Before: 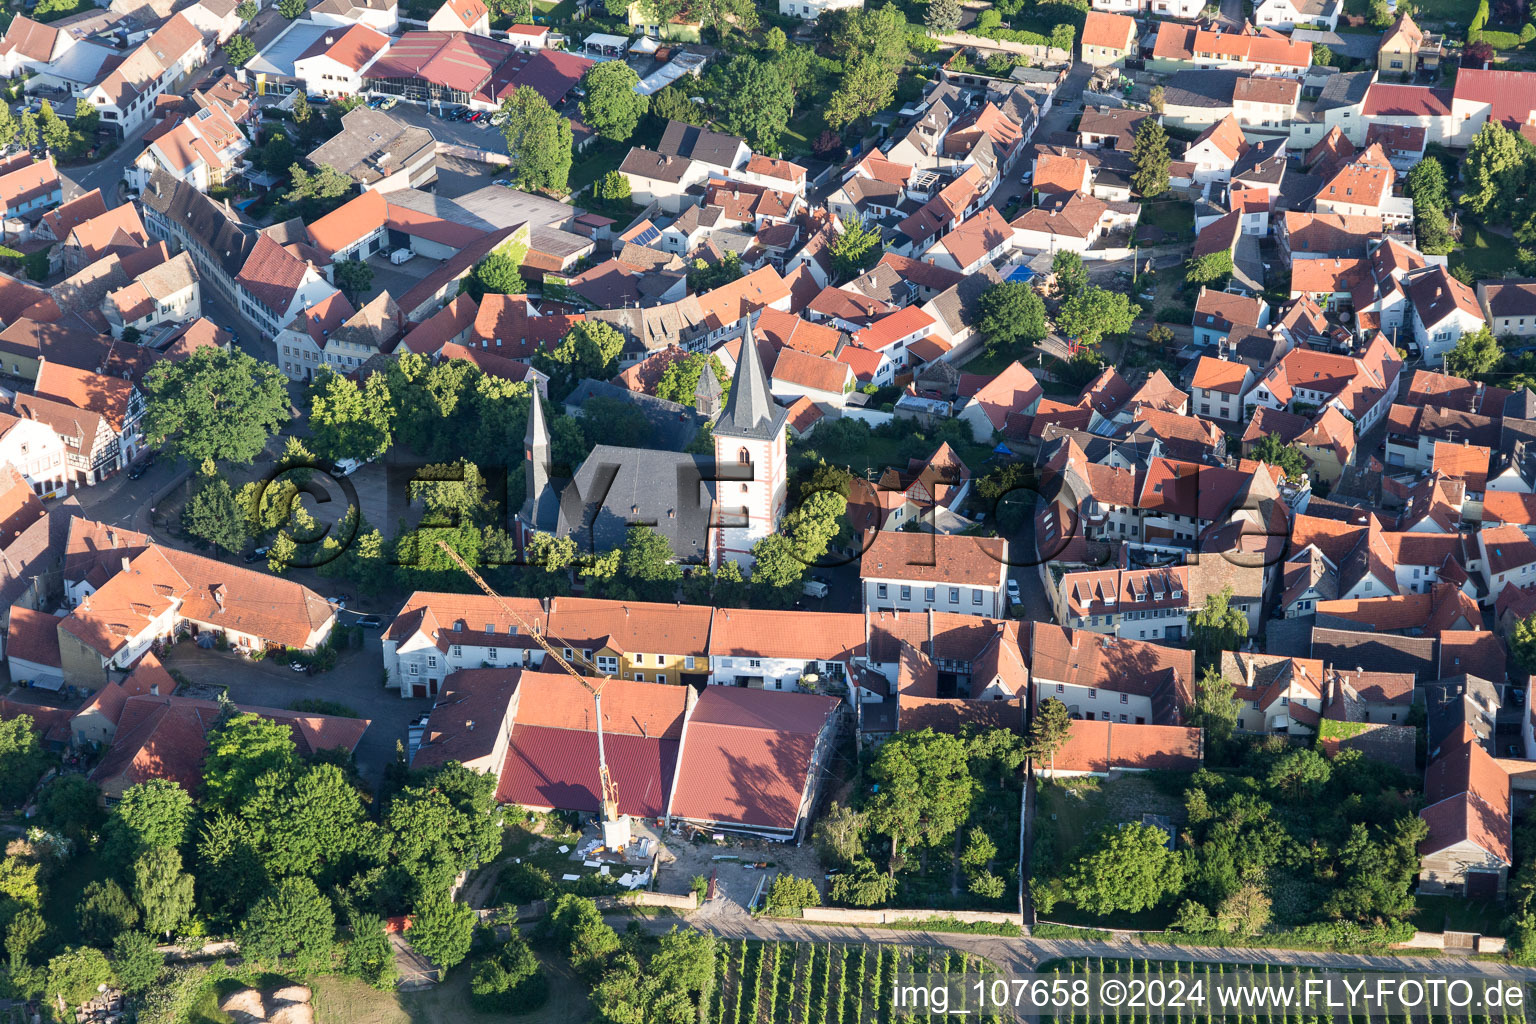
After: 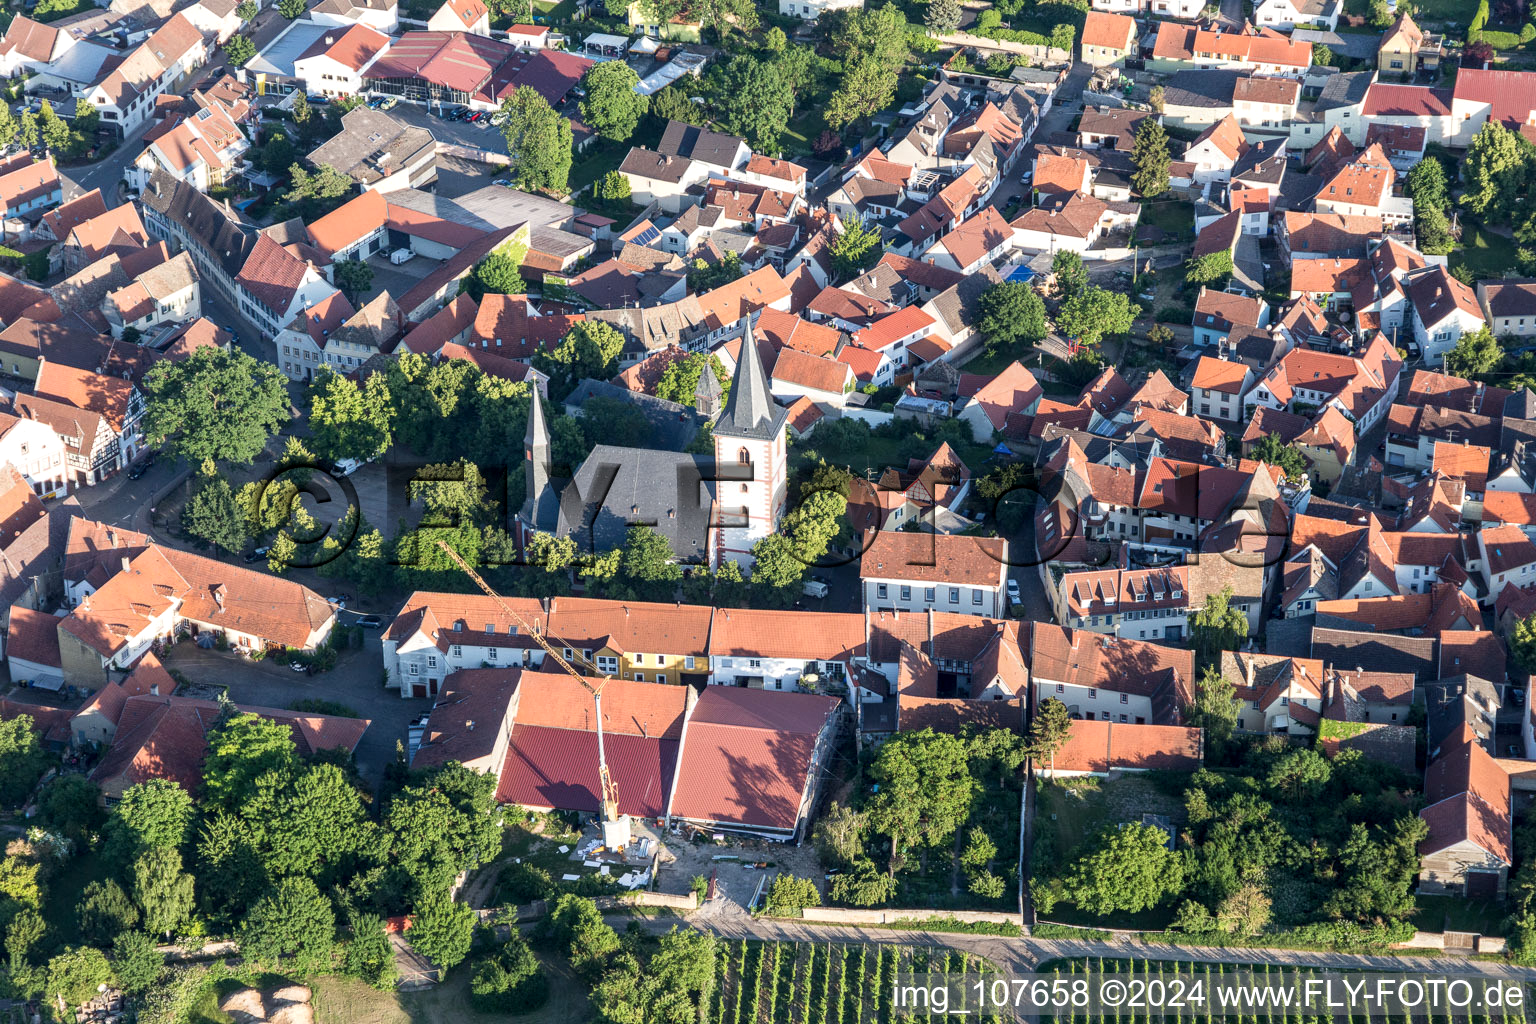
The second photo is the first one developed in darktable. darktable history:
local contrast: detail 130%
exposure: compensate exposure bias true, compensate highlight preservation false
